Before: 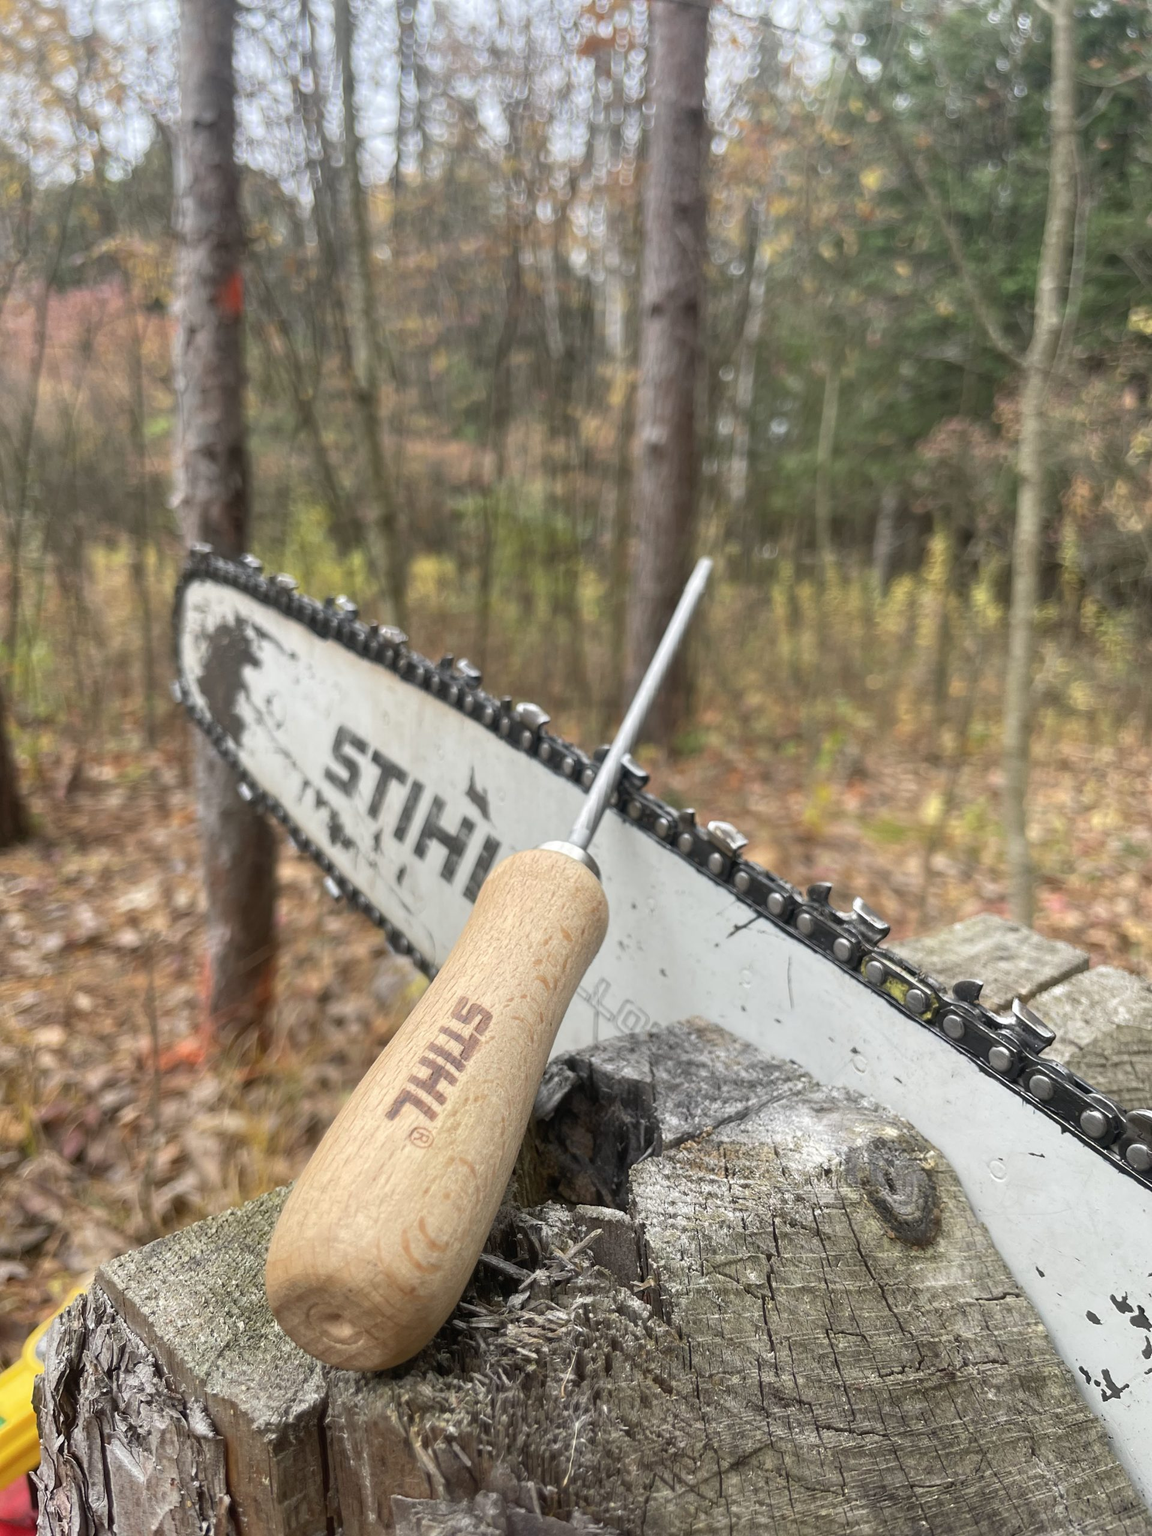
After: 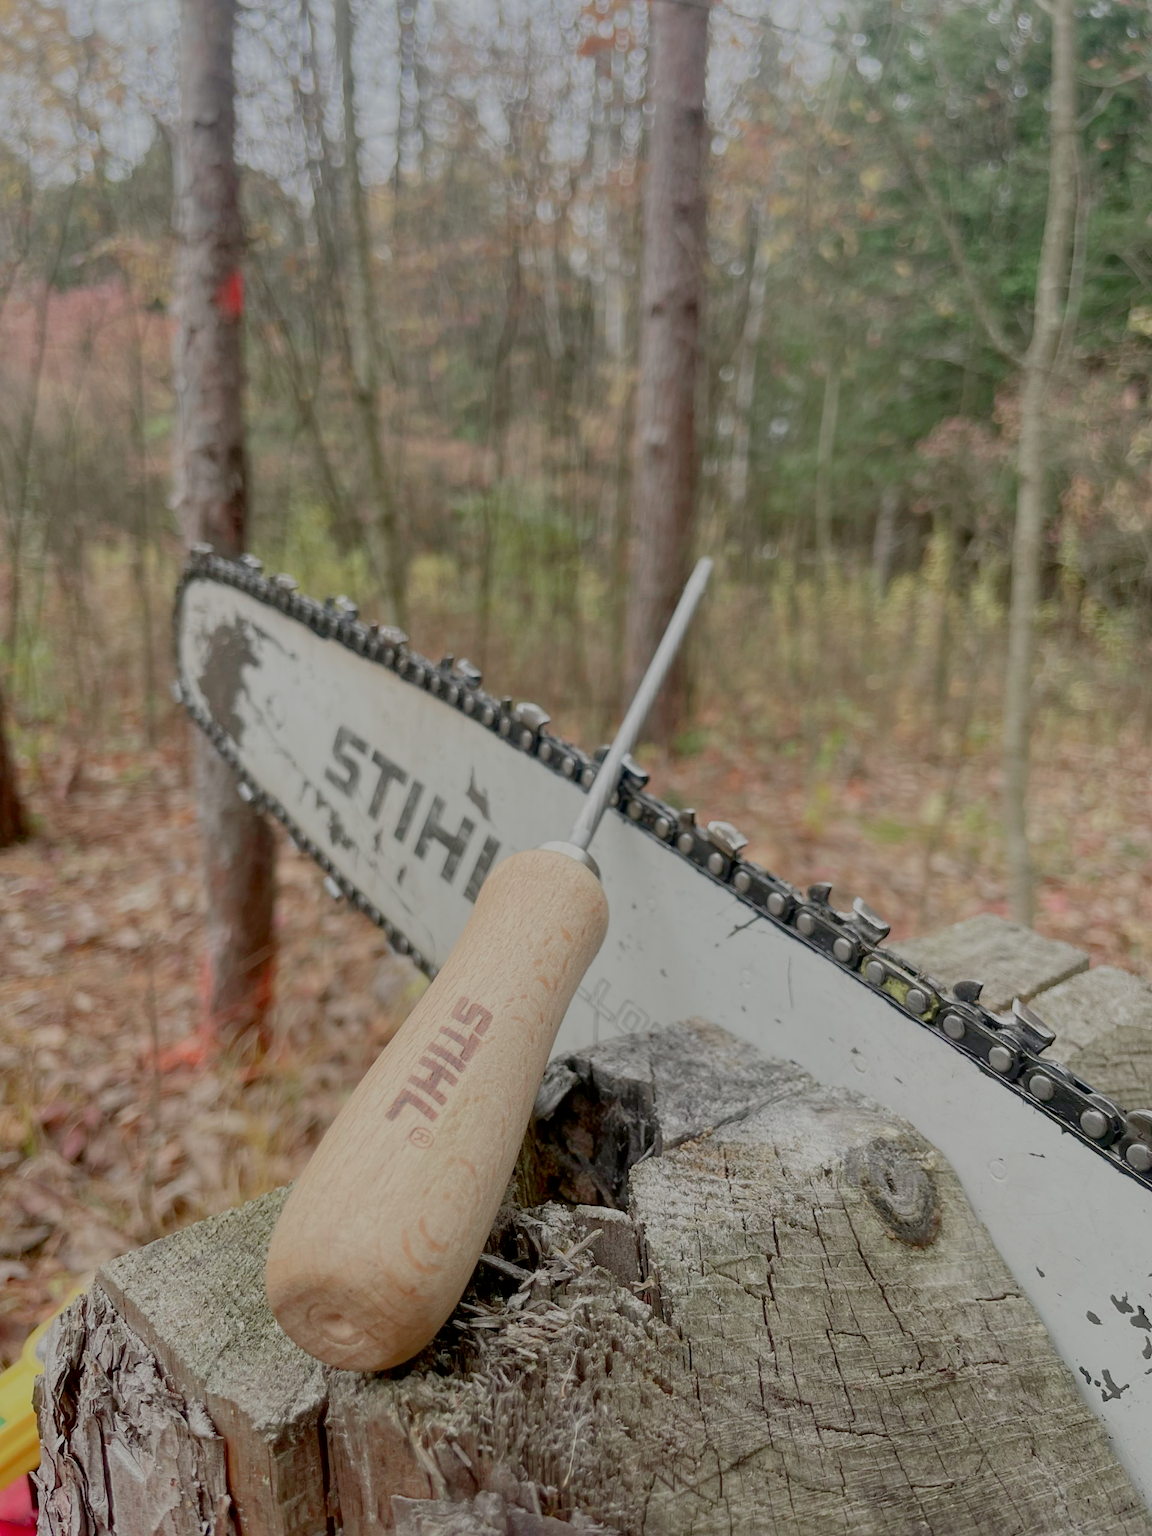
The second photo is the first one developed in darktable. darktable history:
filmic rgb: black relative exposure -7 EV, white relative exposure 6 EV, threshold 3 EV, target black luminance 0%, hardness 2.73, latitude 61.22%, contrast 0.691, highlights saturation mix 10%, shadows ↔ highlights balance -0.073%, preserve chrominance no, color science v4 (2020), iterations of high-quality reconstruction 10, contrast in shadows soft, contrast in highlights soft, enable highlight reconstruction true
tone curve: curves: ch0 [(0, 0) (0.059, 0.027) (0.162, 0.125) (0.304, 0.279) (0.547, 0.532) (0.828, 0.815) (1, 0.983)]; ch1 [(0, 0) (0.23, 0.166) (0.34, 0.298) (0.371, 0.334) (0.435, 0.413) (0.477, 0.469) (0.499, 0.498) (0.529, 0.544) (0.559, 0.587) (0.743, 0.798) (1, 1)]; ch2 [(0, 0) (0.431, 0.414) (0.498, 0.503) (0.524, 0.531) (0.568, 0.567) (0.6, 0.597) (0.643, 0.631) (0.74, 0.721) (1, 1)], color space Lab, independent channels, preserve colors none
